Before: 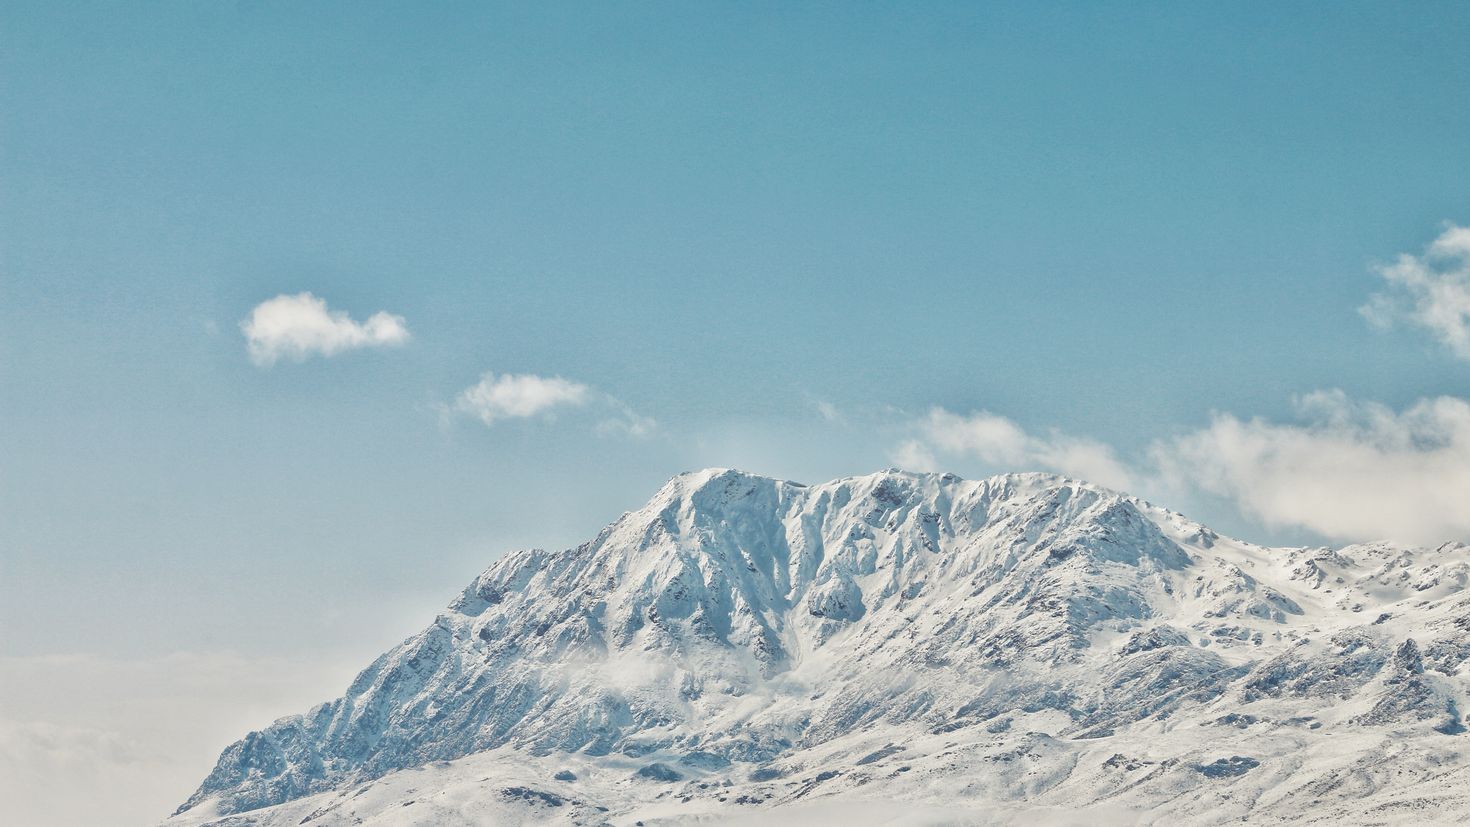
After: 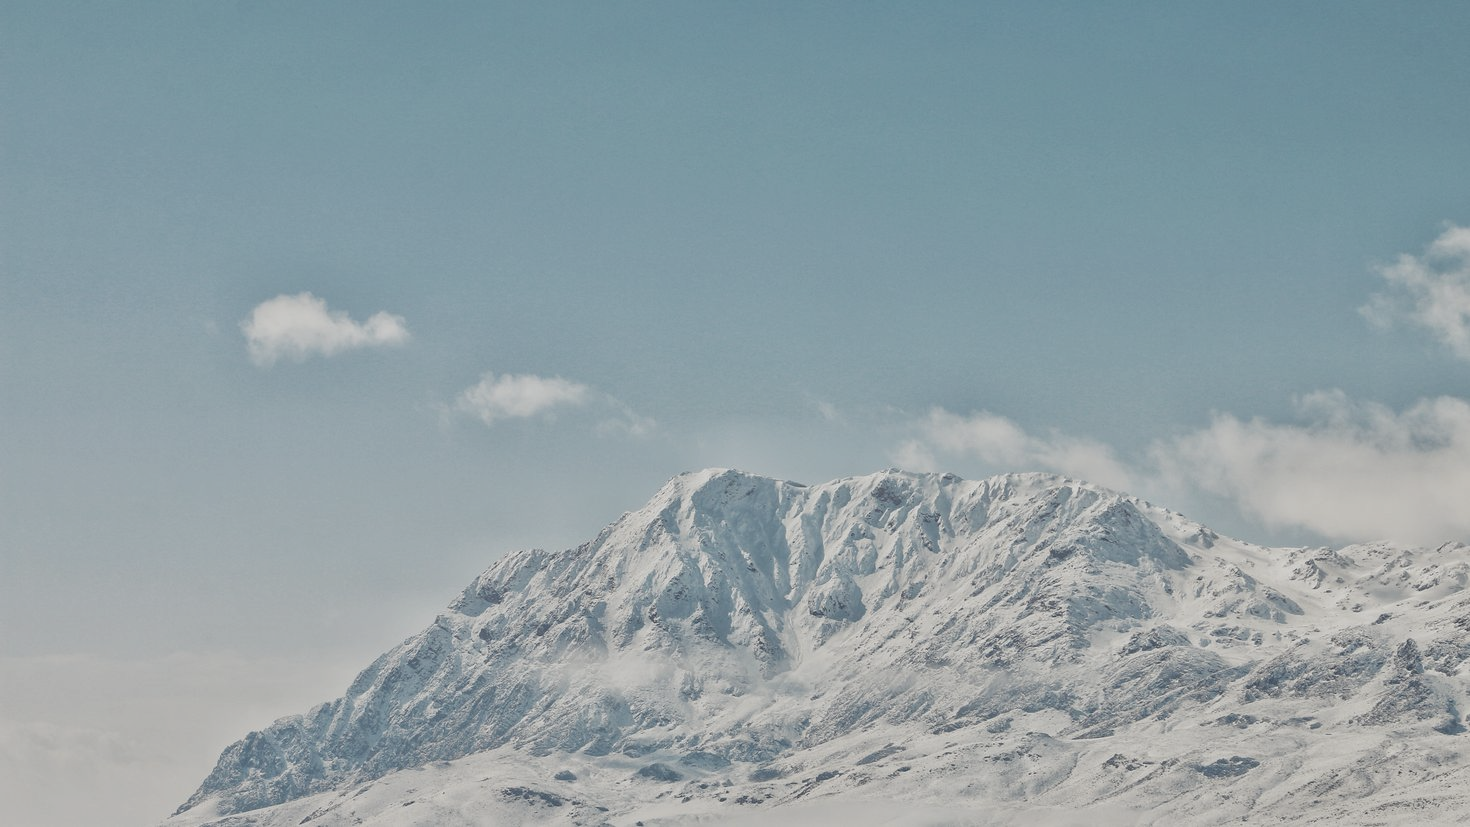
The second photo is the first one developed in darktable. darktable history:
contrast brightness saturation: contrast -0.26, saturation -0.43
exposure: black level correction 0.011, compensate highlight preservation false
